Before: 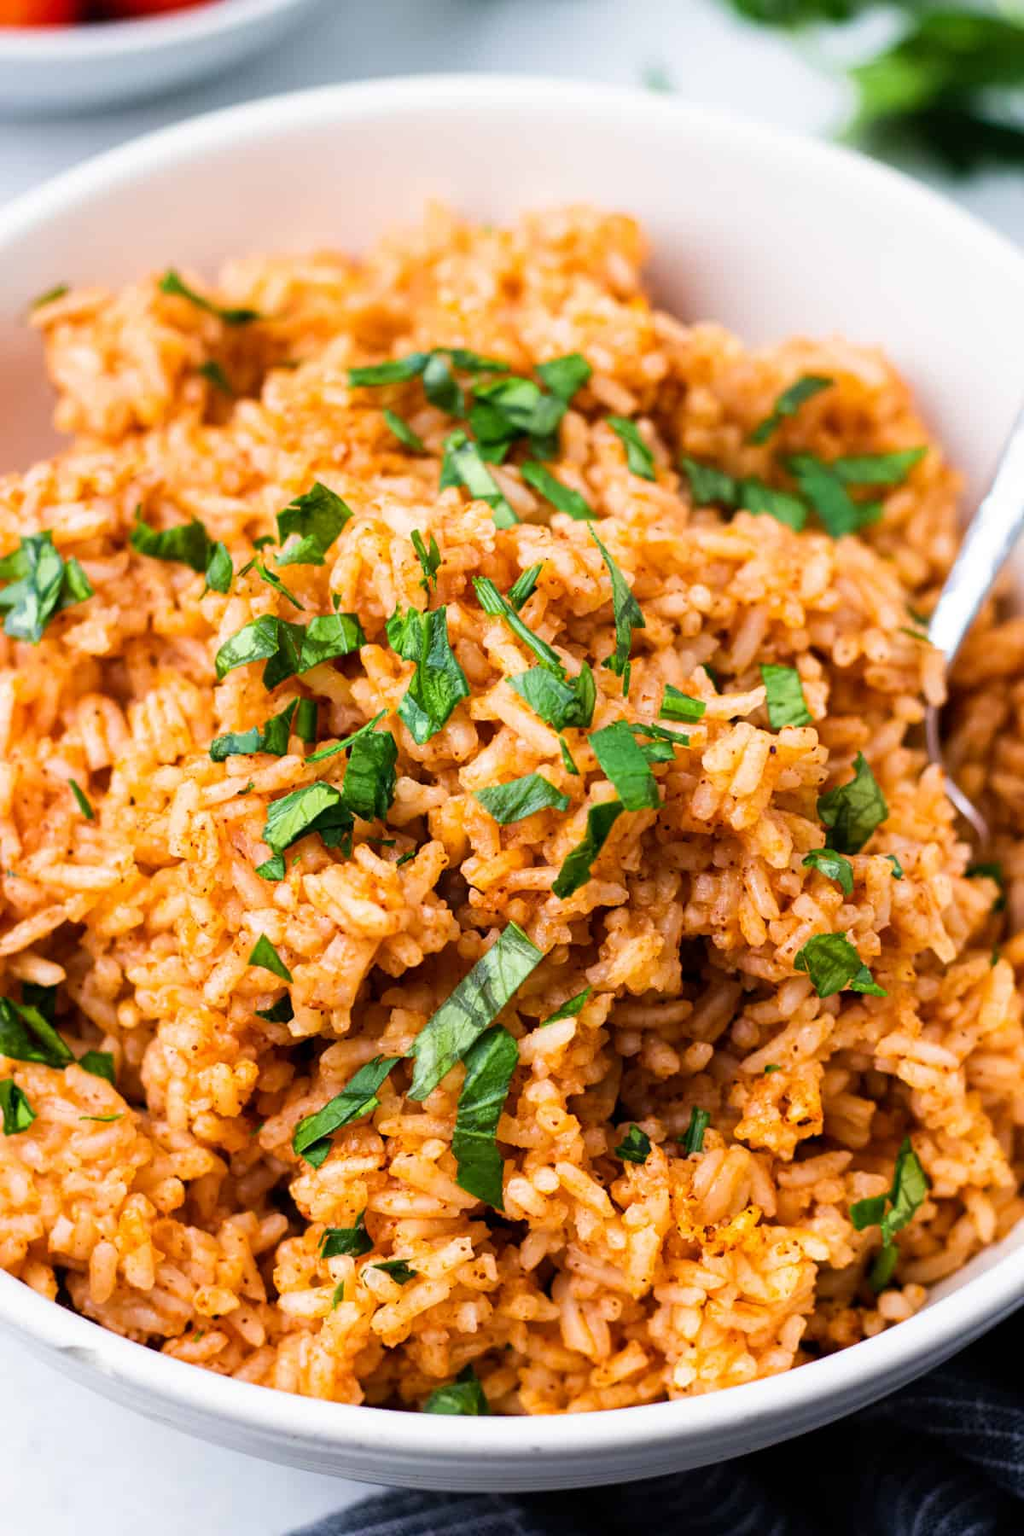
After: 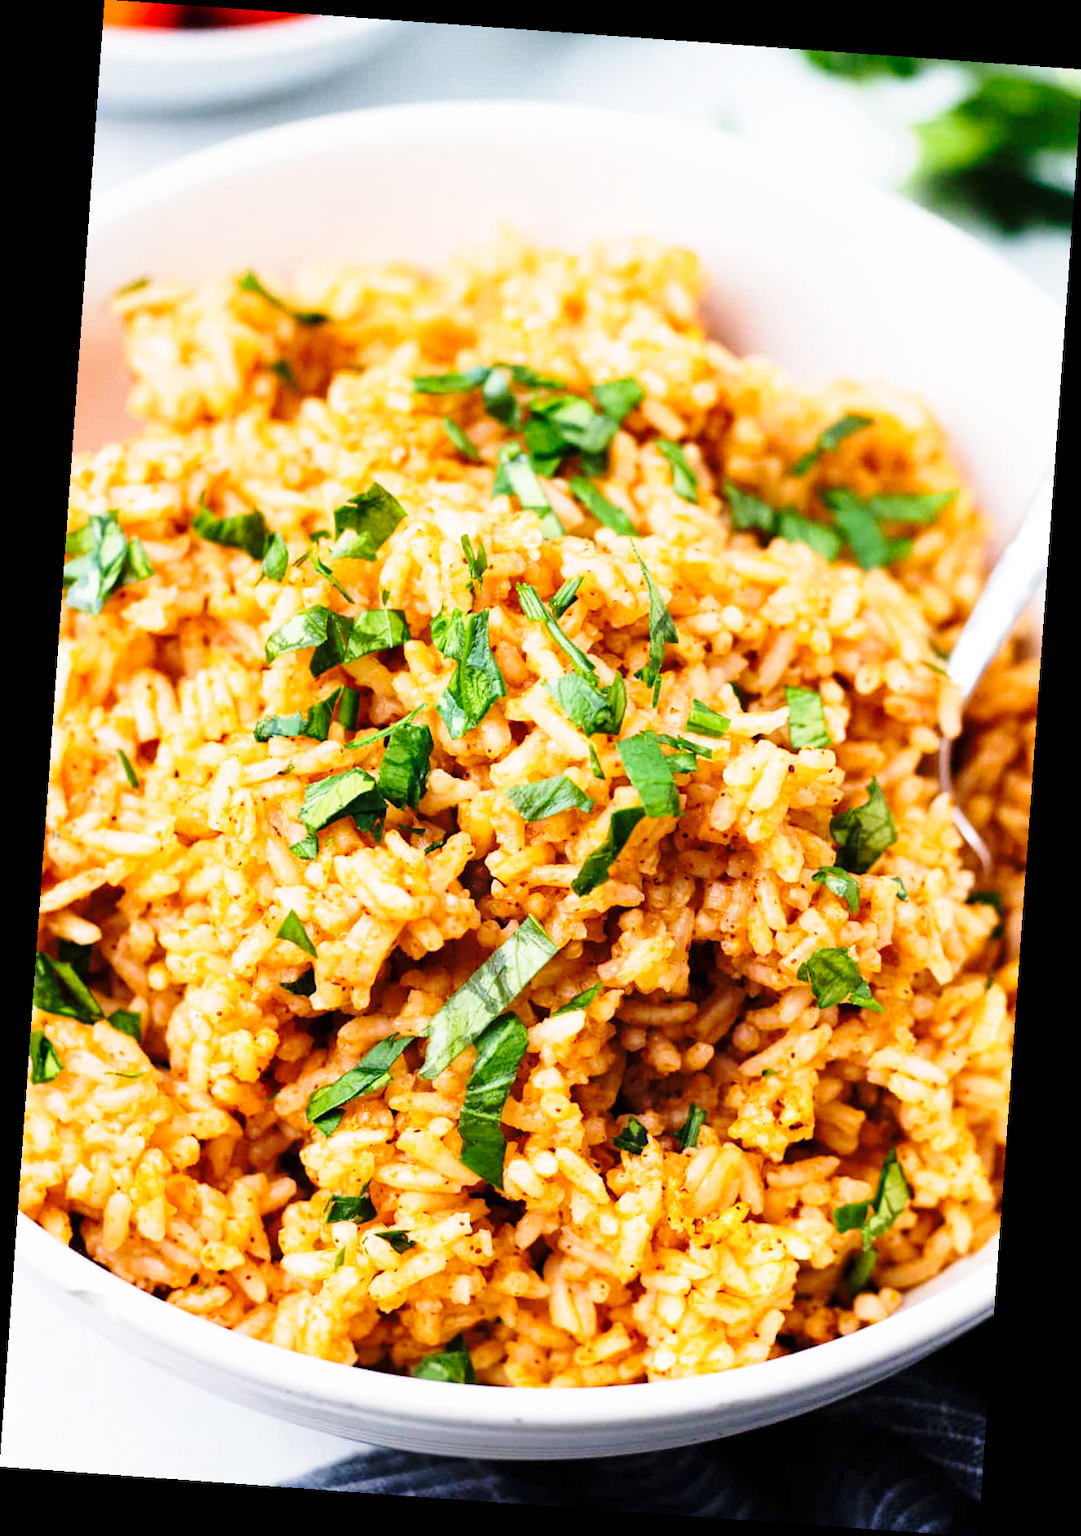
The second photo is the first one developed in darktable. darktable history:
base curve: curves: ch0 [(0, 0) (0.028, 0.03) (0.121, 0.232) (0.46, 0.748) (0.859, 0.968) (1, 1)], preserve colors none
contrast brightness saturation: saturation -0.05
rotate and perspective: rotation 4.1°, automatic cropping off
